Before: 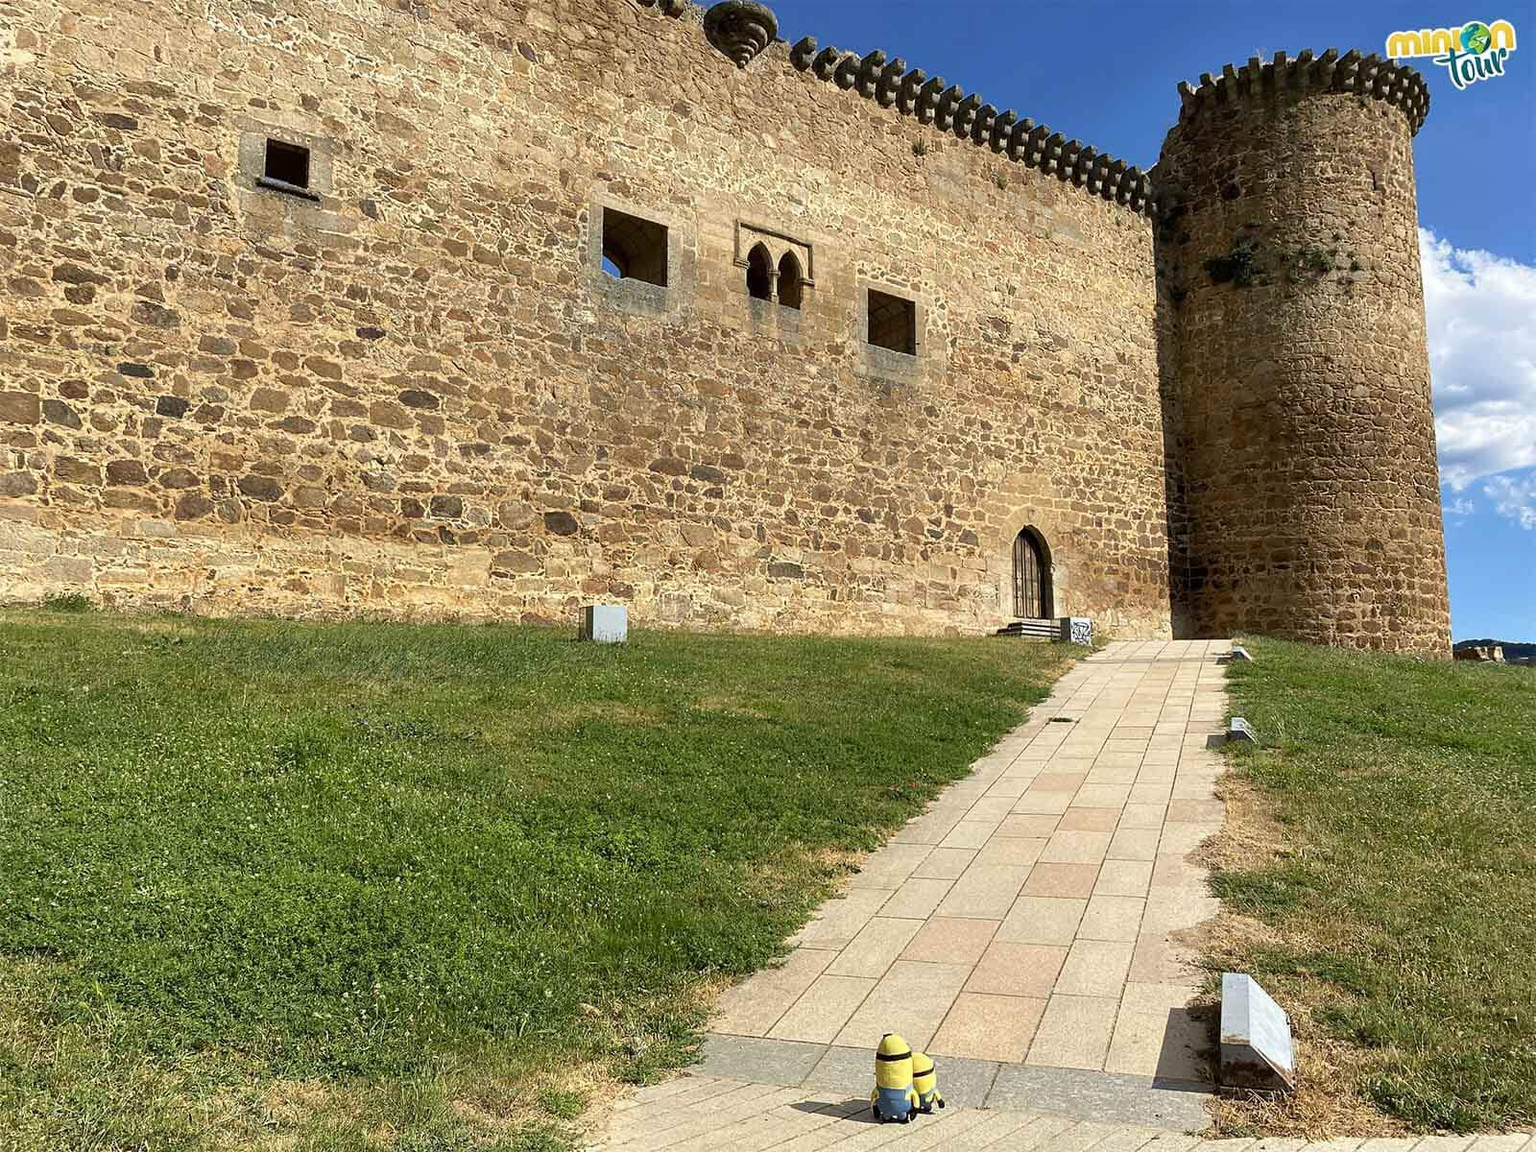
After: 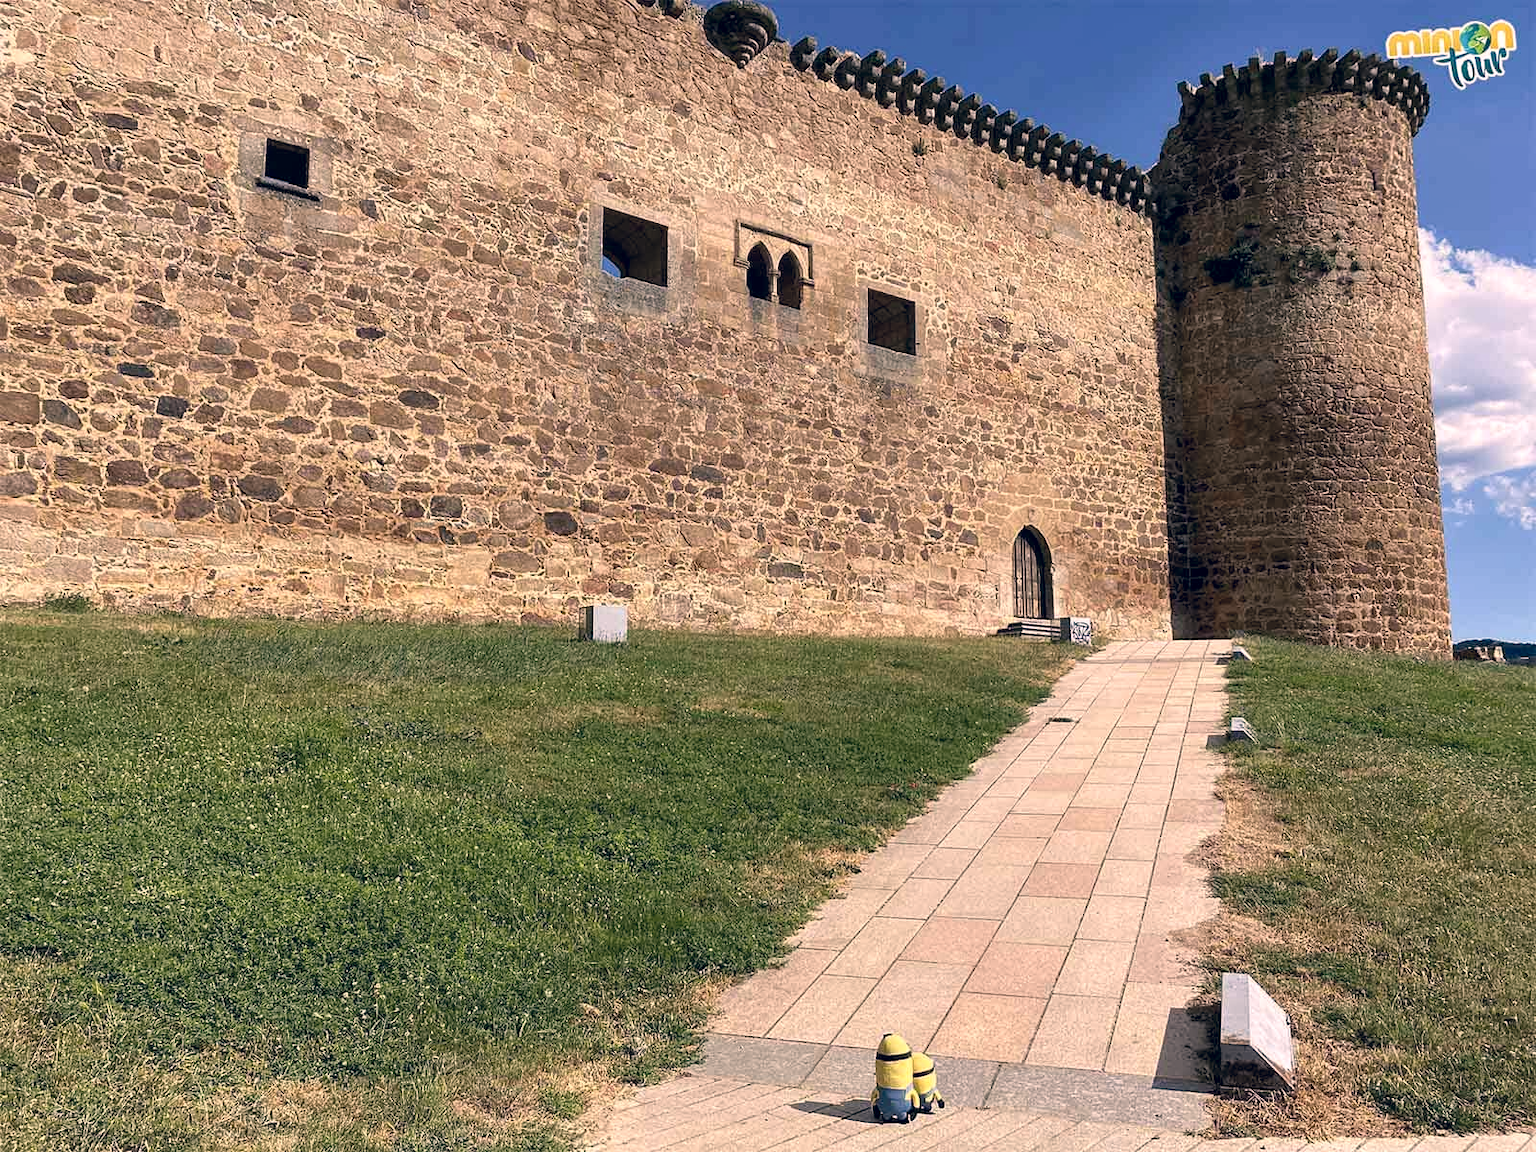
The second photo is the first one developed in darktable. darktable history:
color correction: highlights a* 14.46, highlights b* 5.85, shadows a* -5.53, shadows b* -15.24, saturation 0.85
local contrast: highlights 100%, shadows 100%, detail 120%, midtone range 0.2
contrast brightness saturation: saturation -0.1
